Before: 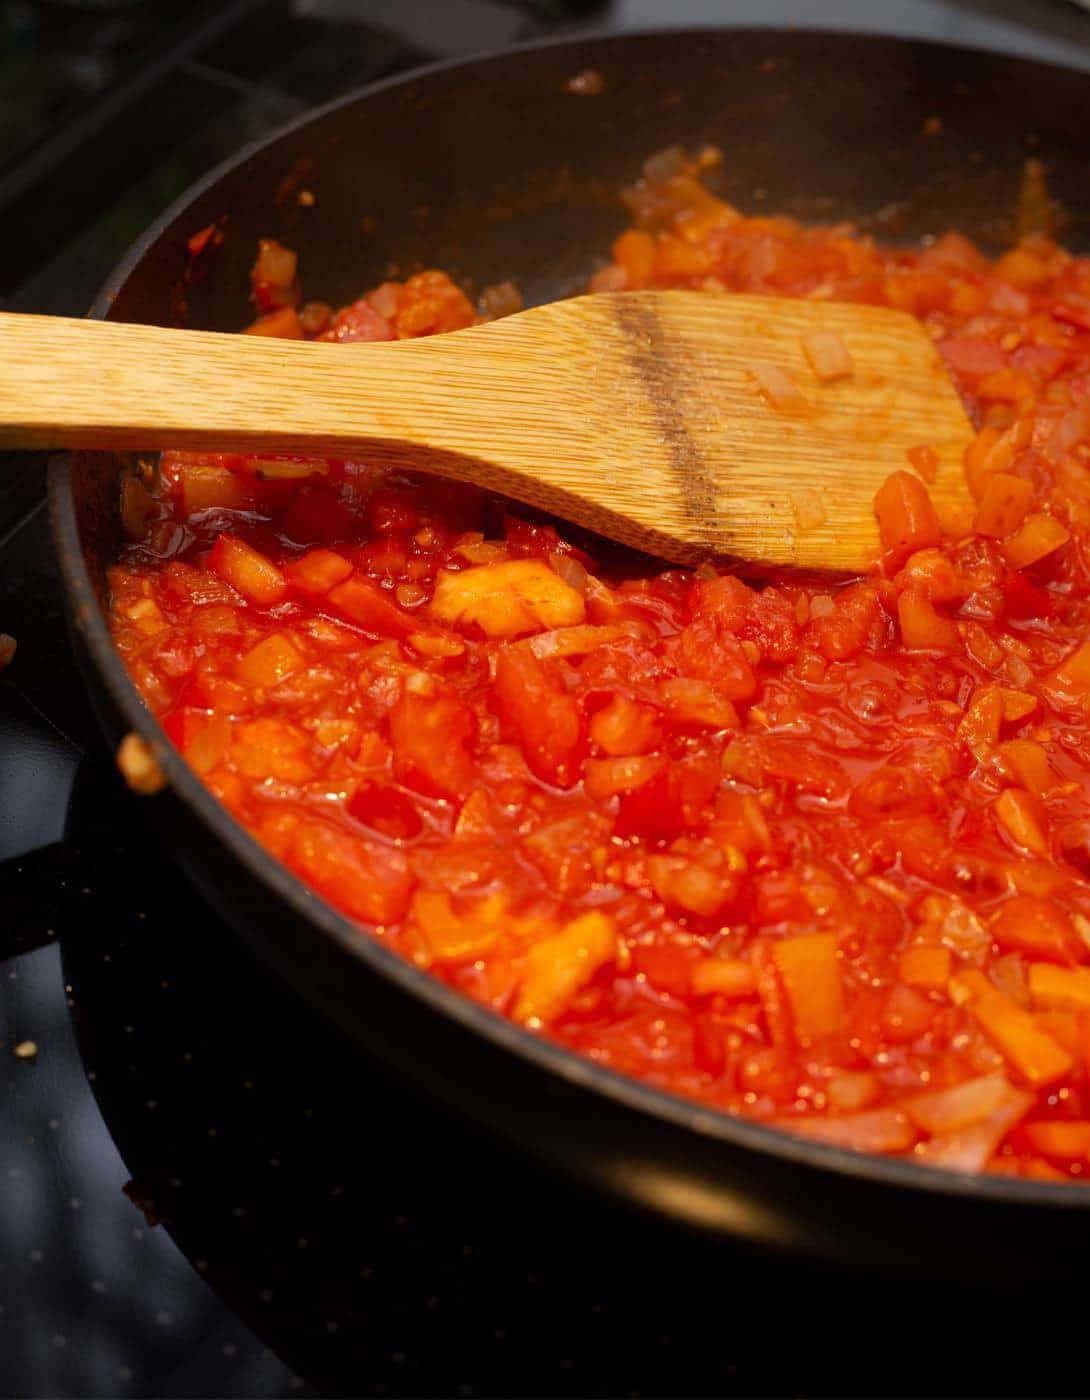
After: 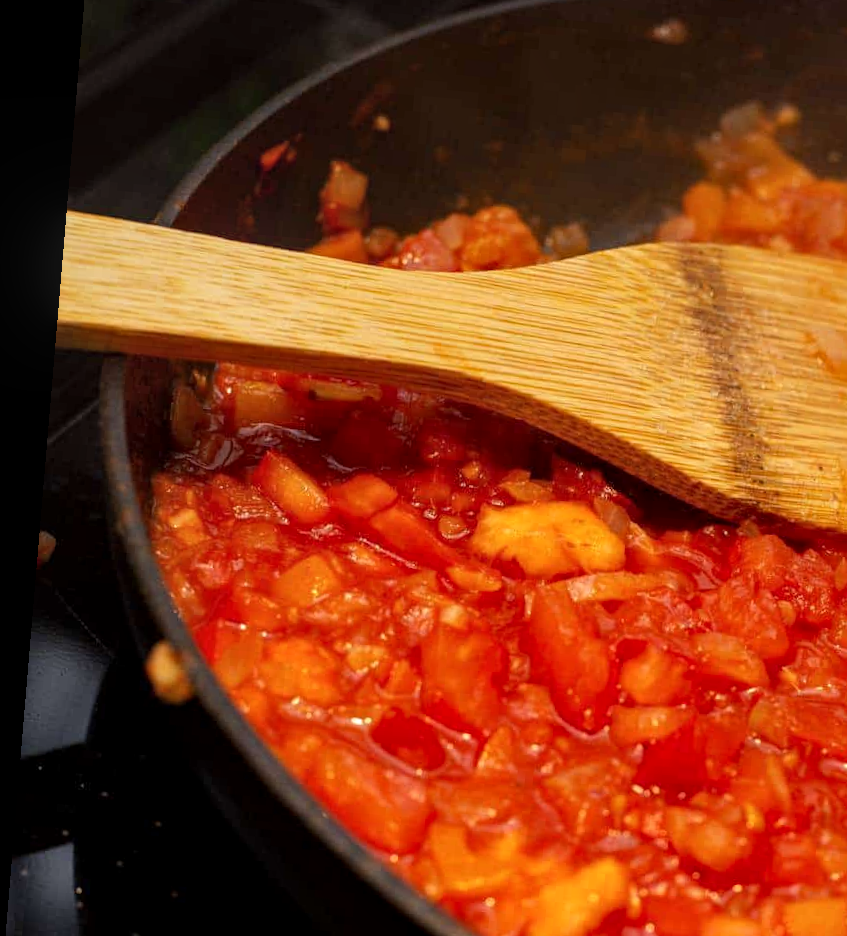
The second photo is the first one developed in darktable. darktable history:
crop and rotate: angle -4.83°, left 2.02%, top 6.761%, right 27.575%, bottom 30.235%
local contrast: on, module defaults
